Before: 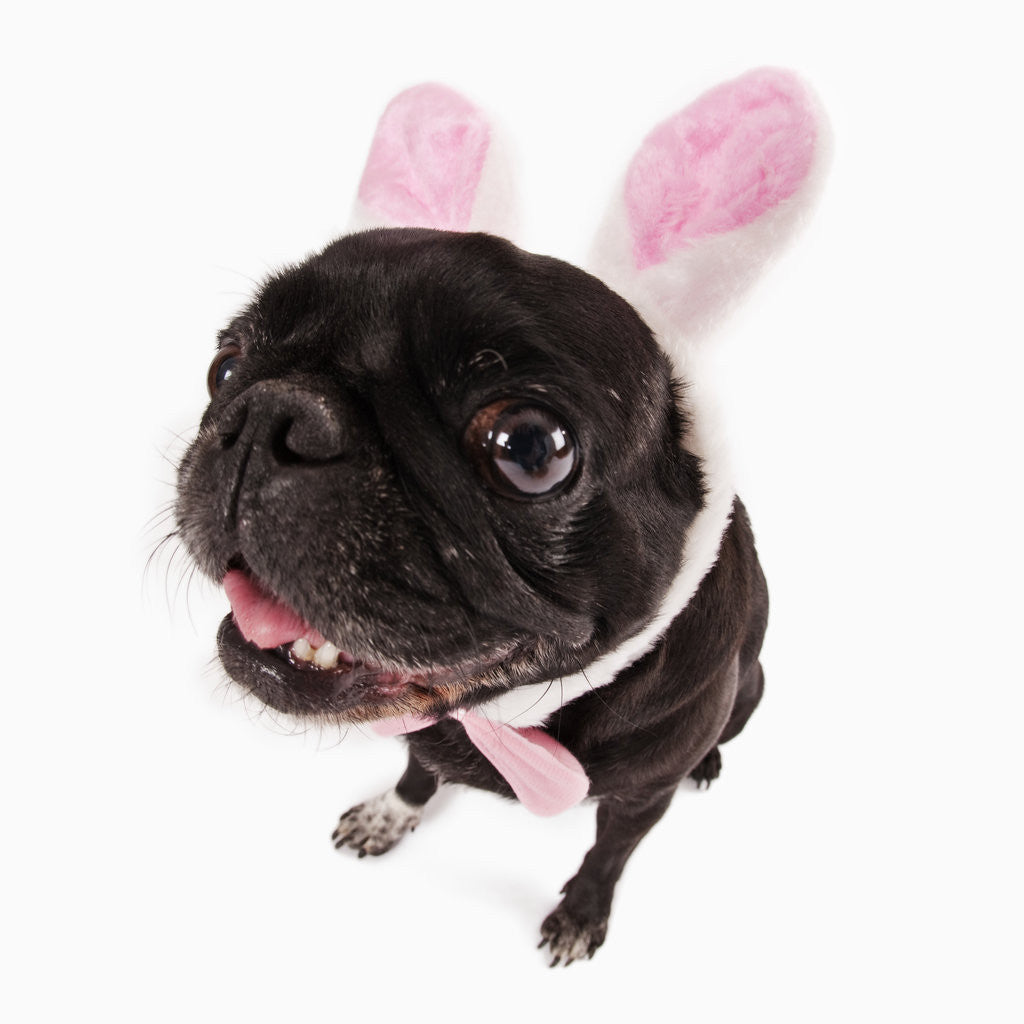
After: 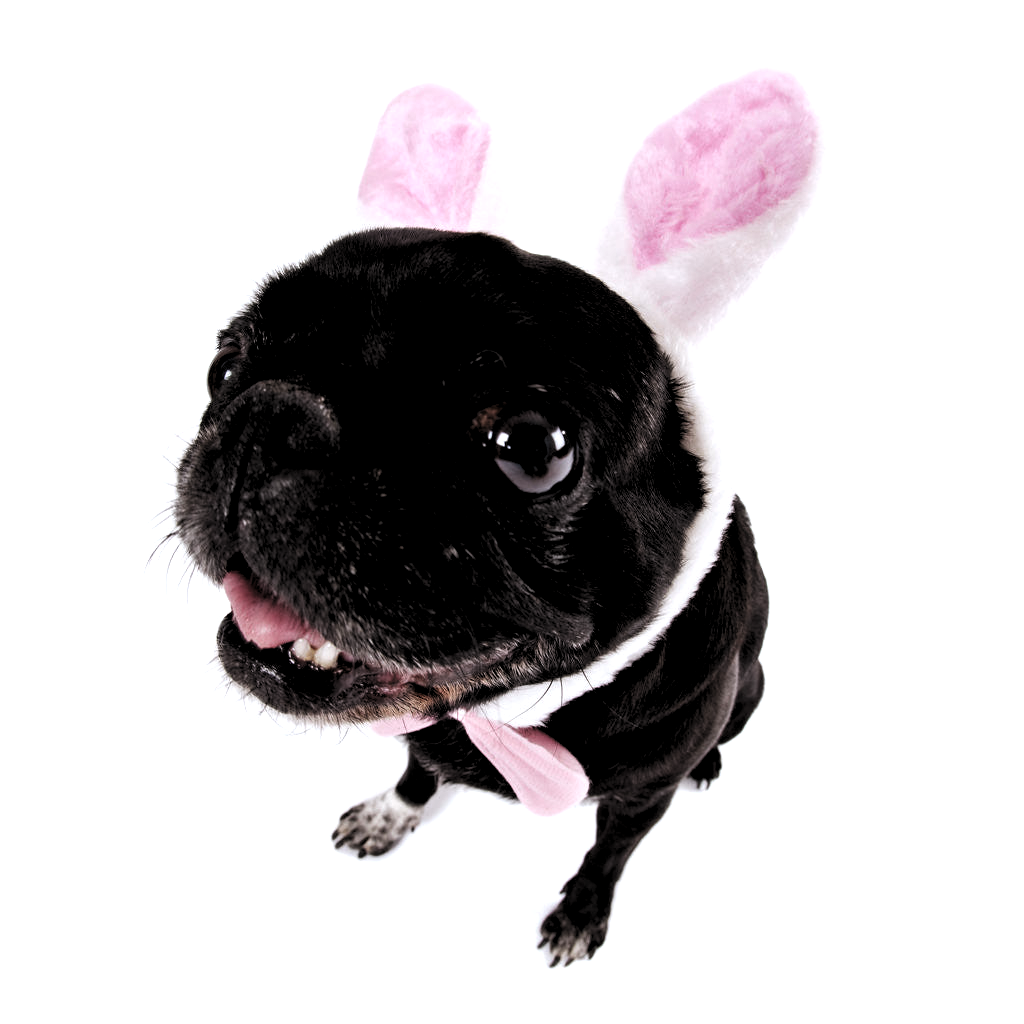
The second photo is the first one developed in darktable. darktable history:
white balance: red 0.976, blue 1.04
levels: levels [0.182, 0.542, 0.902]
